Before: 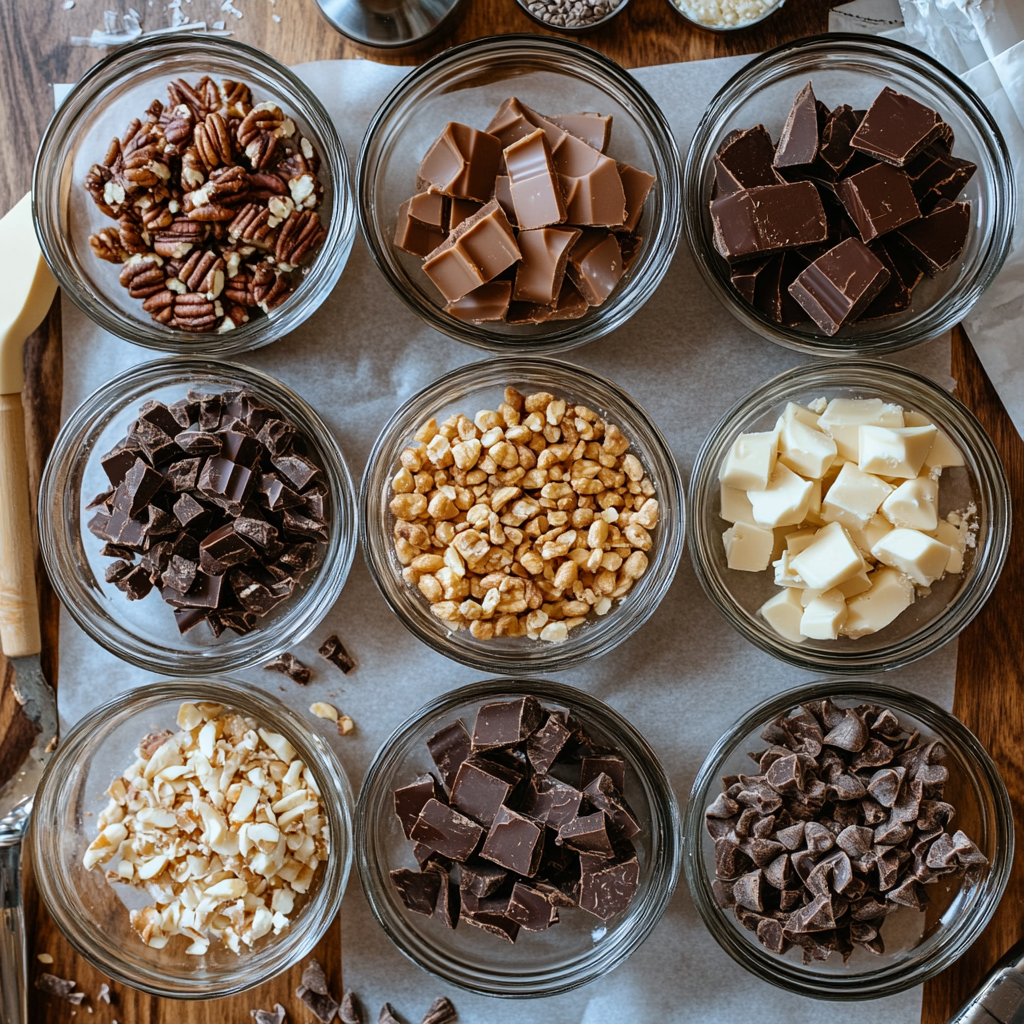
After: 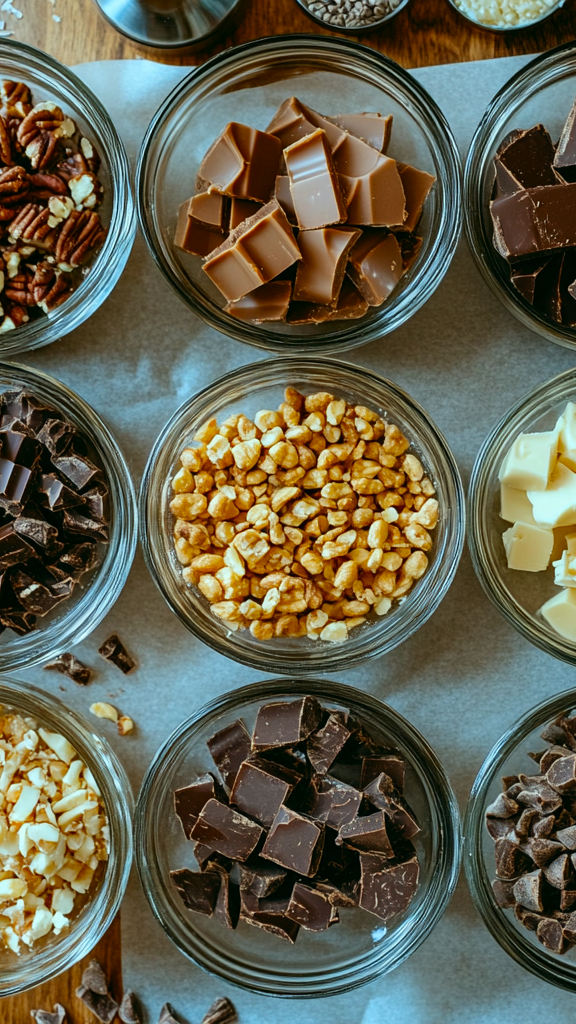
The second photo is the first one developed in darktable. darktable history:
crop: left 21.496%, right 22.254%
color correction: highlights a* -7.33, highlights b* 1.26, shadows a* -3.55, saturation 1.4
